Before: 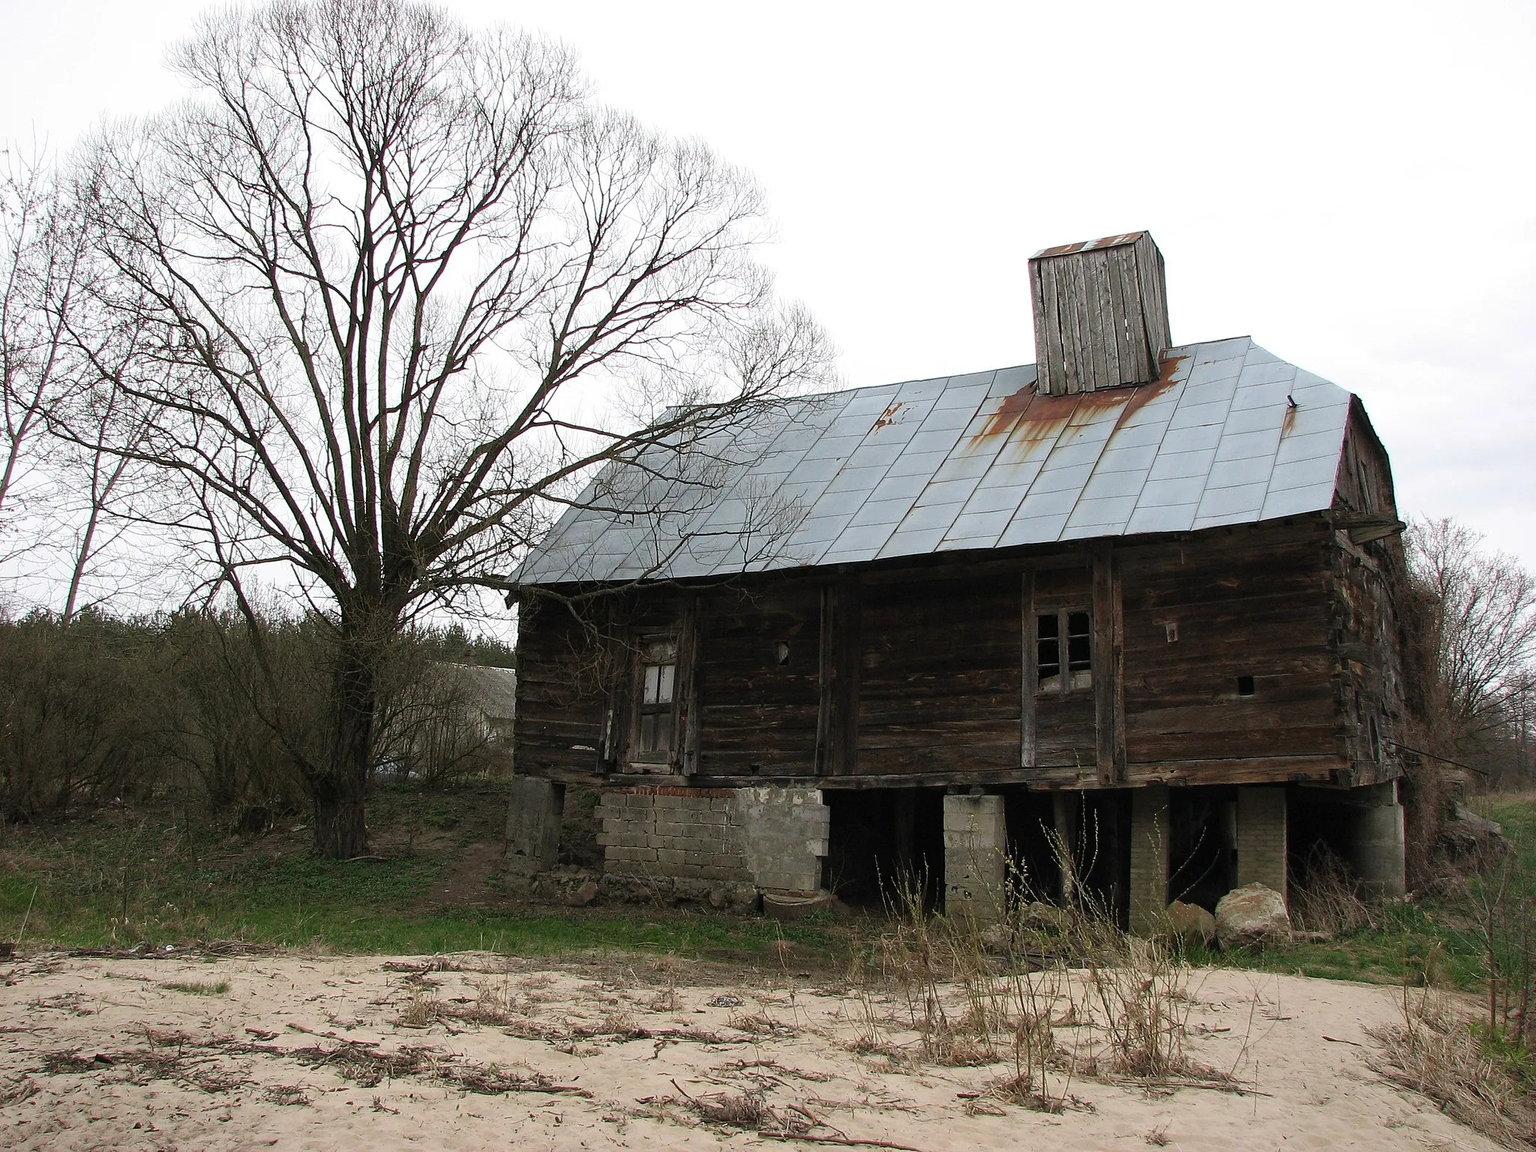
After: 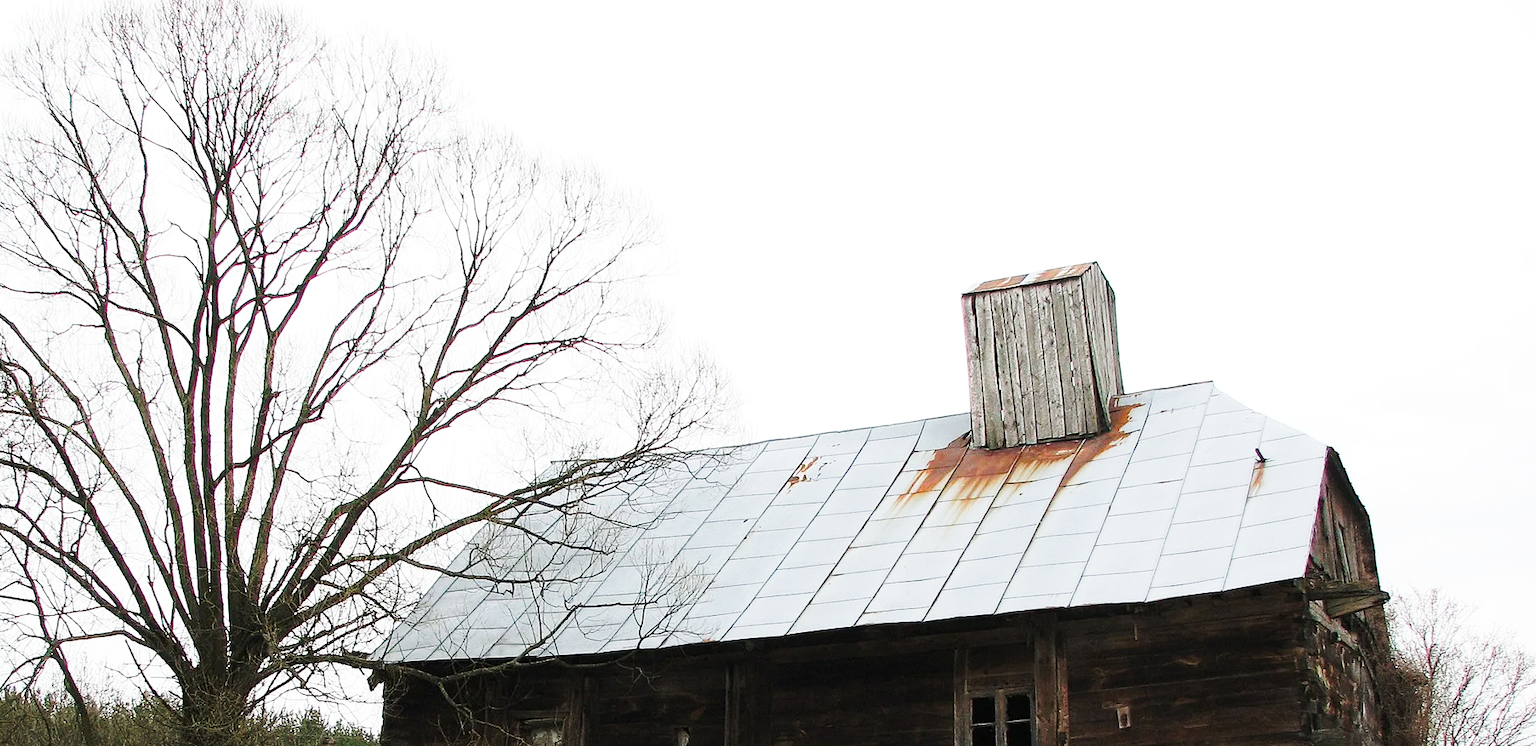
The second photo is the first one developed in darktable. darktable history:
crop and rotate: left 11.812%, bottom 42.776%
tone curve: curves: ch0 [(0, 0) (0.003, 0.003) (0.011, 0.013) (0.025, 0.029) (0.044, 0.052) (0.069, 0.082) (0.1, 0.118) (0.136, 0.161) (0.177, 0.21) (0.224, 0.27) (0.277, 0.38) (0.335, 0.49) (0.399, 0.594) (0.468, 0.692) (0.543, 0.794) (0.623, 0.857) (0.709, 0.919) (0.801, 0.955) (0.898, 0.978) (1, 1)], preserve colors none
